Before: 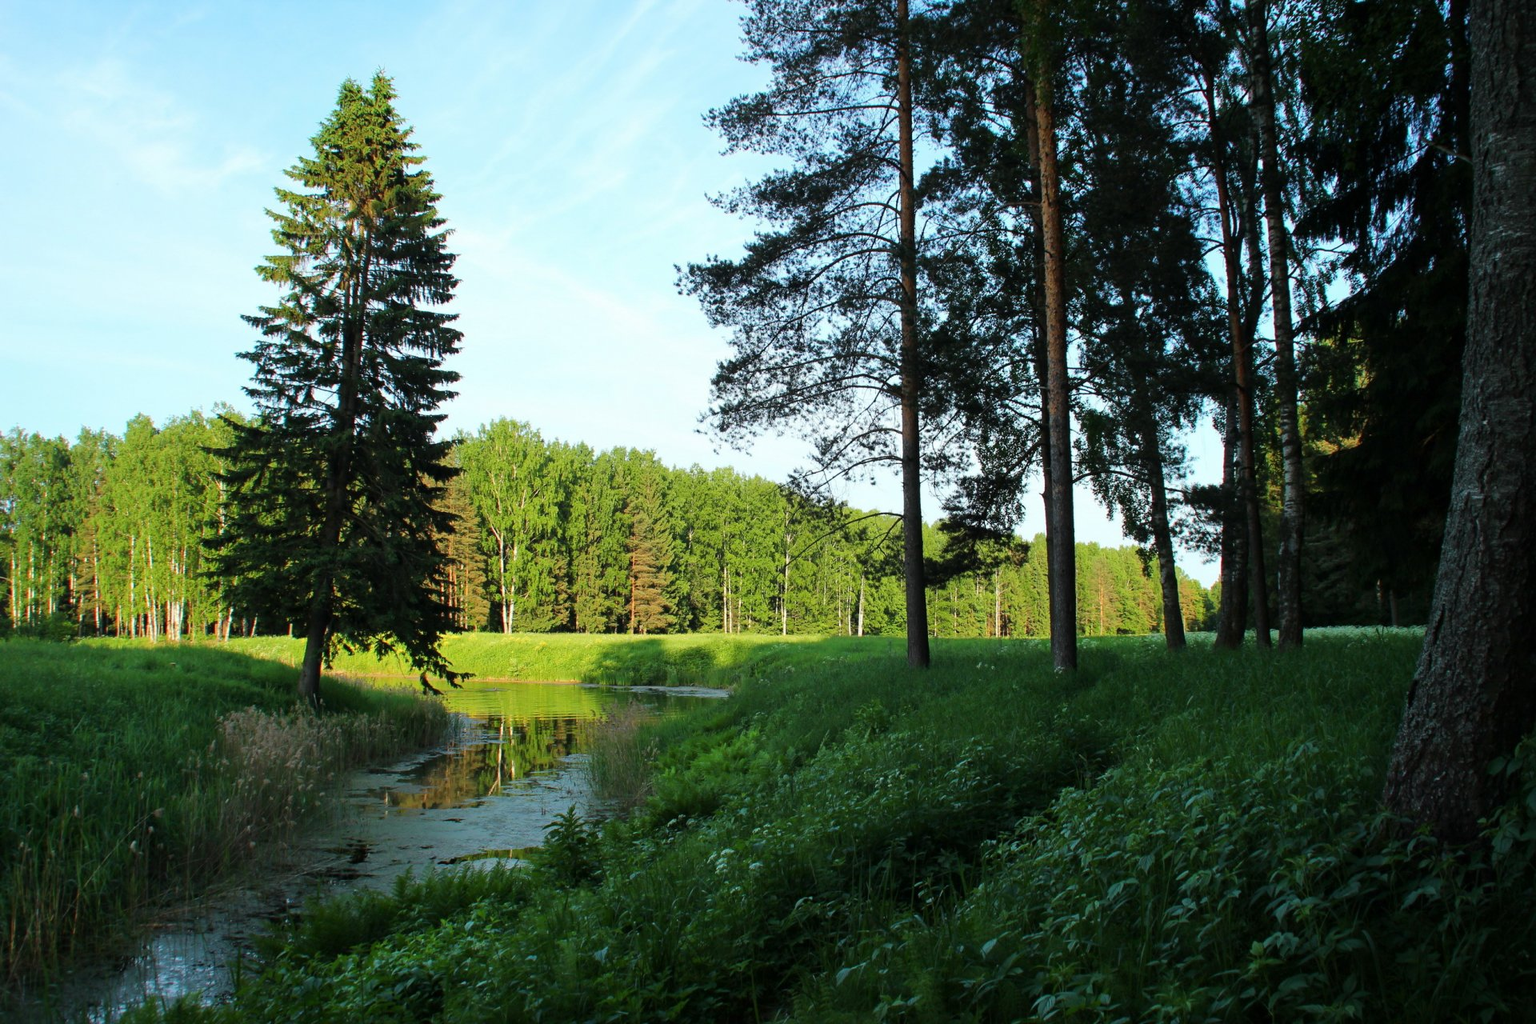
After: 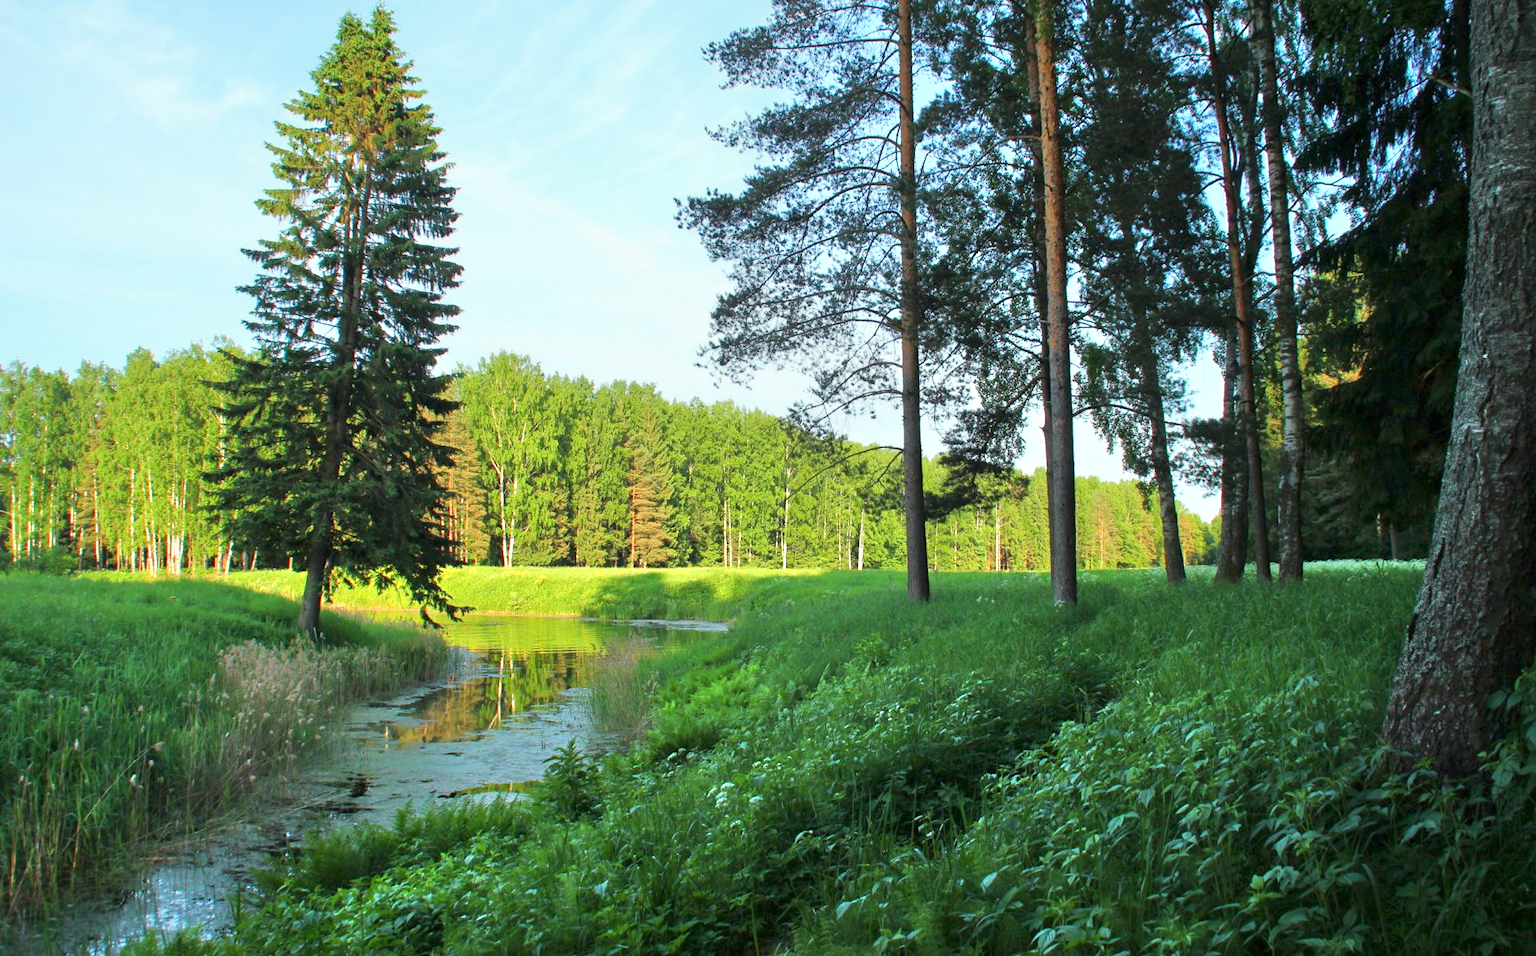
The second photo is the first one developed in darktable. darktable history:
crop and rotate: top 6.493%
tone equalizer: -8 EV 1.99 EV, -7 EV 1.96 EV, -6 EV 2 EV, -5 EV 1.96 EV, -4 EV 1.96 EV, -3 EV 1.49 EV, -2 EV 0.99 EV, -1 EV 0.49 EV
